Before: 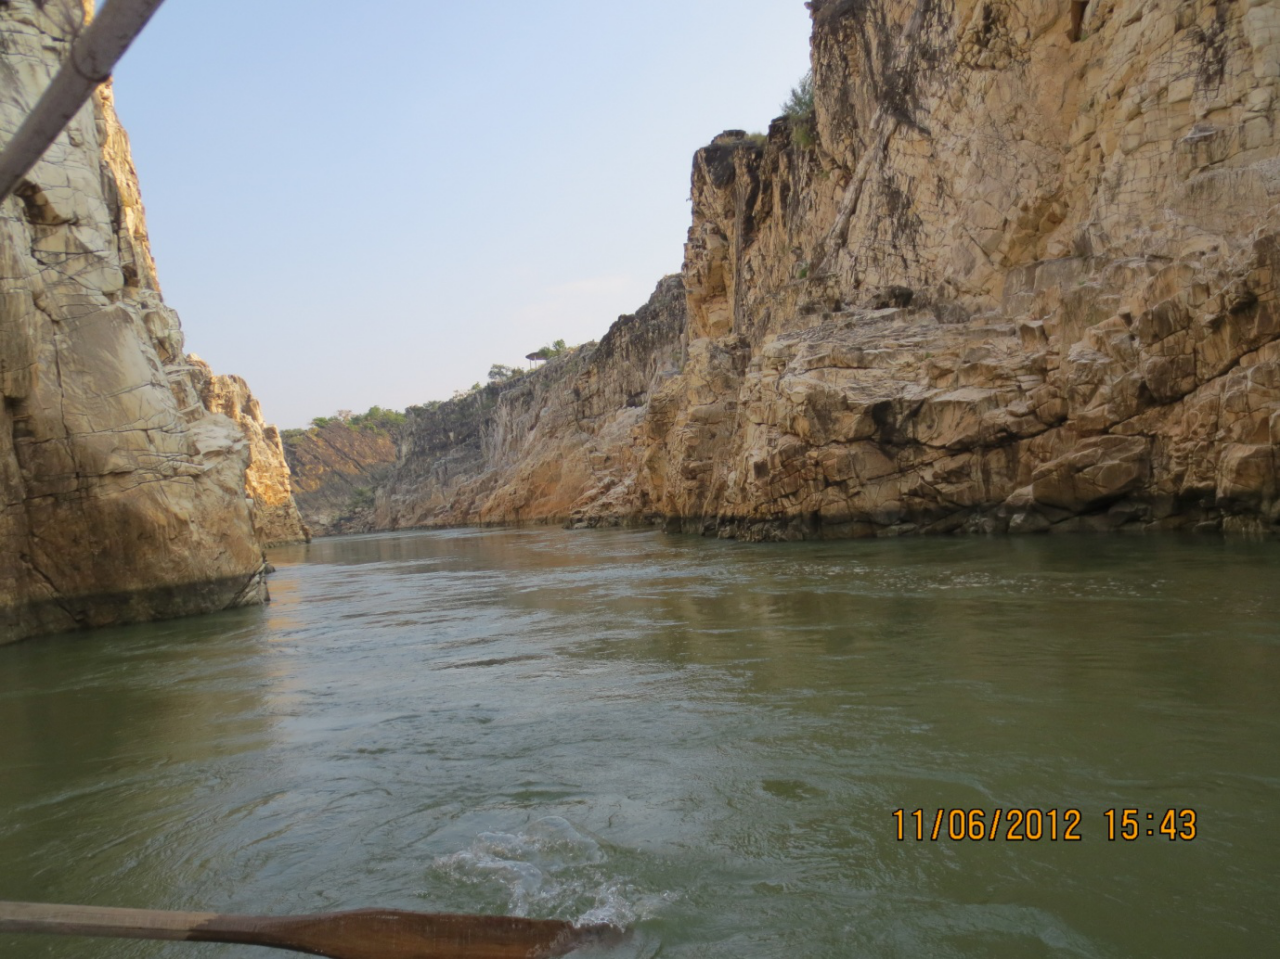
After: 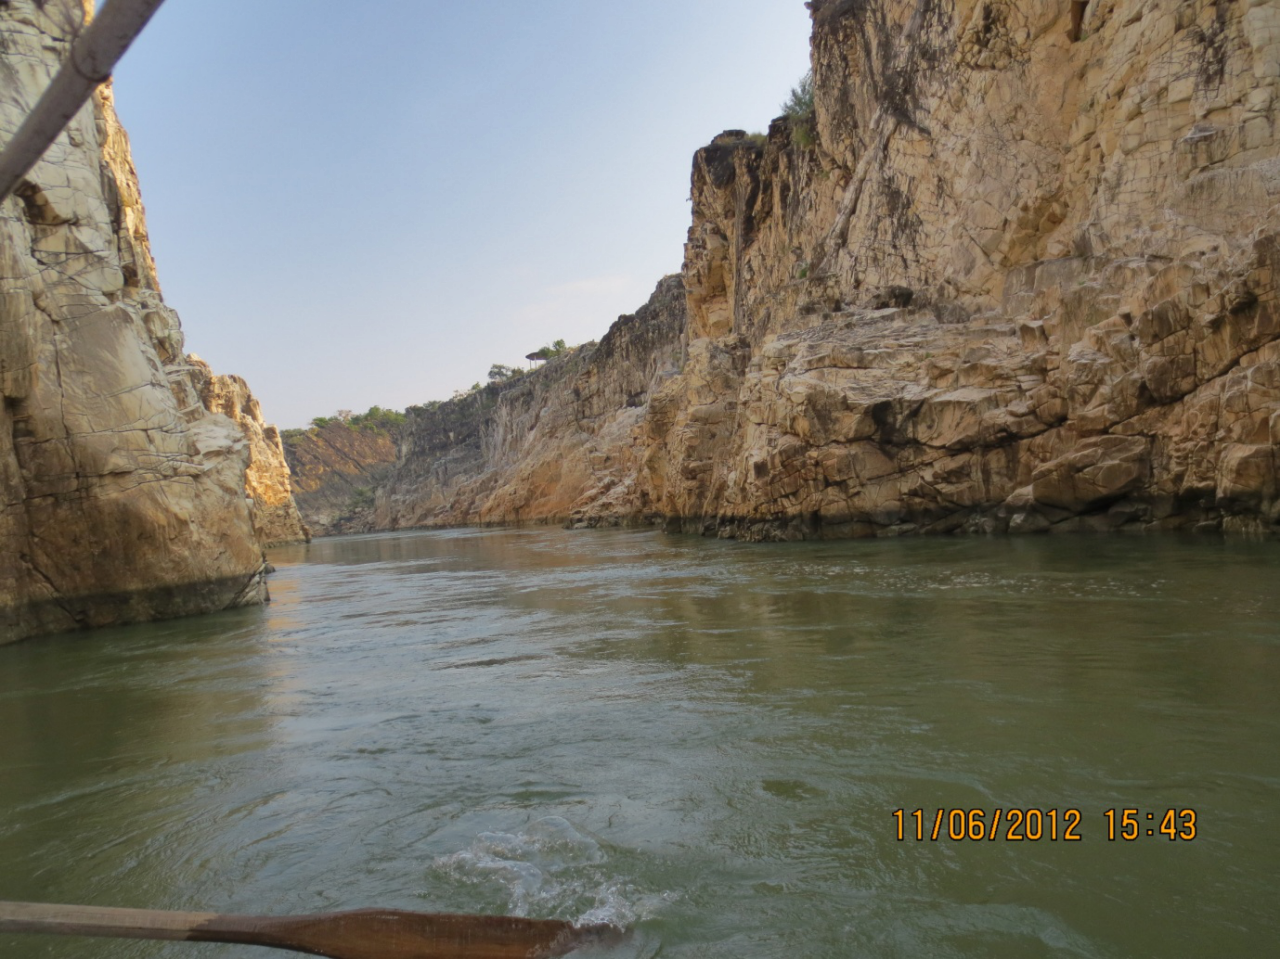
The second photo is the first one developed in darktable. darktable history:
shadows and highlights: radius 105.85, shadows 23.96, highlights -59.42, low approximation 0.01, soften with gaussian
